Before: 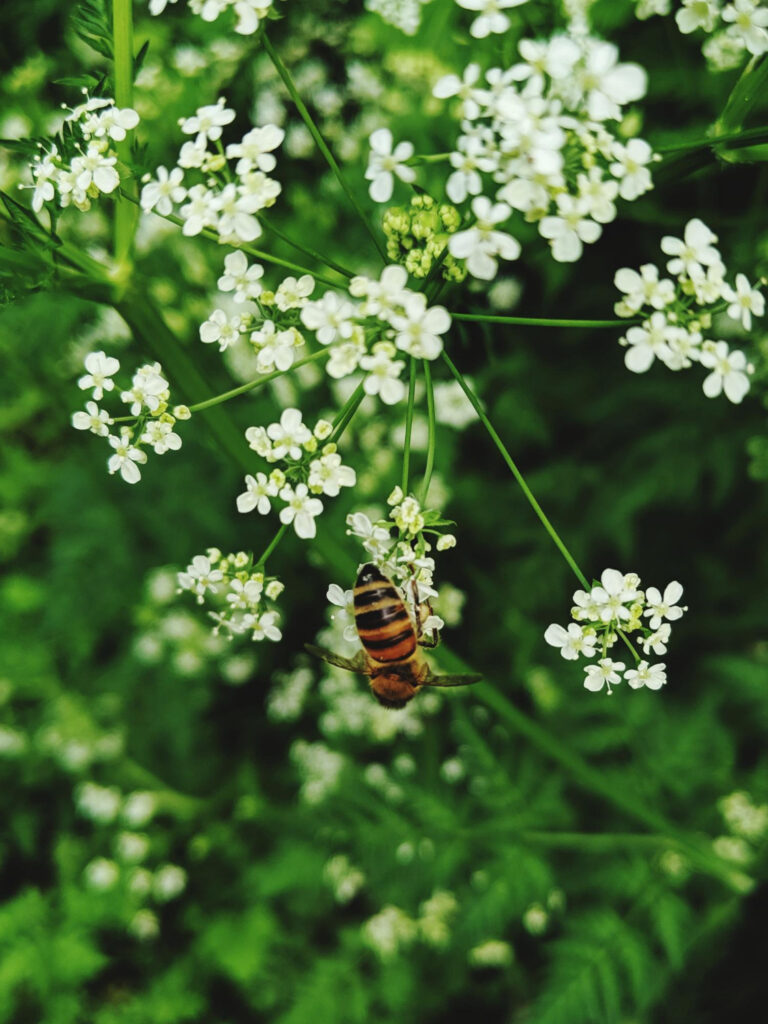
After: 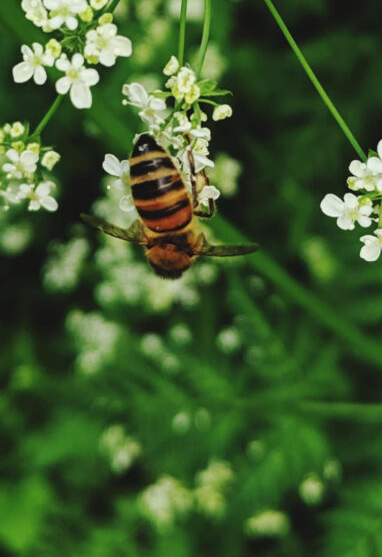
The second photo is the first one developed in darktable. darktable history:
crop: left 29.233%, top 42.046%, right 20.964%, bottom 3.498%
